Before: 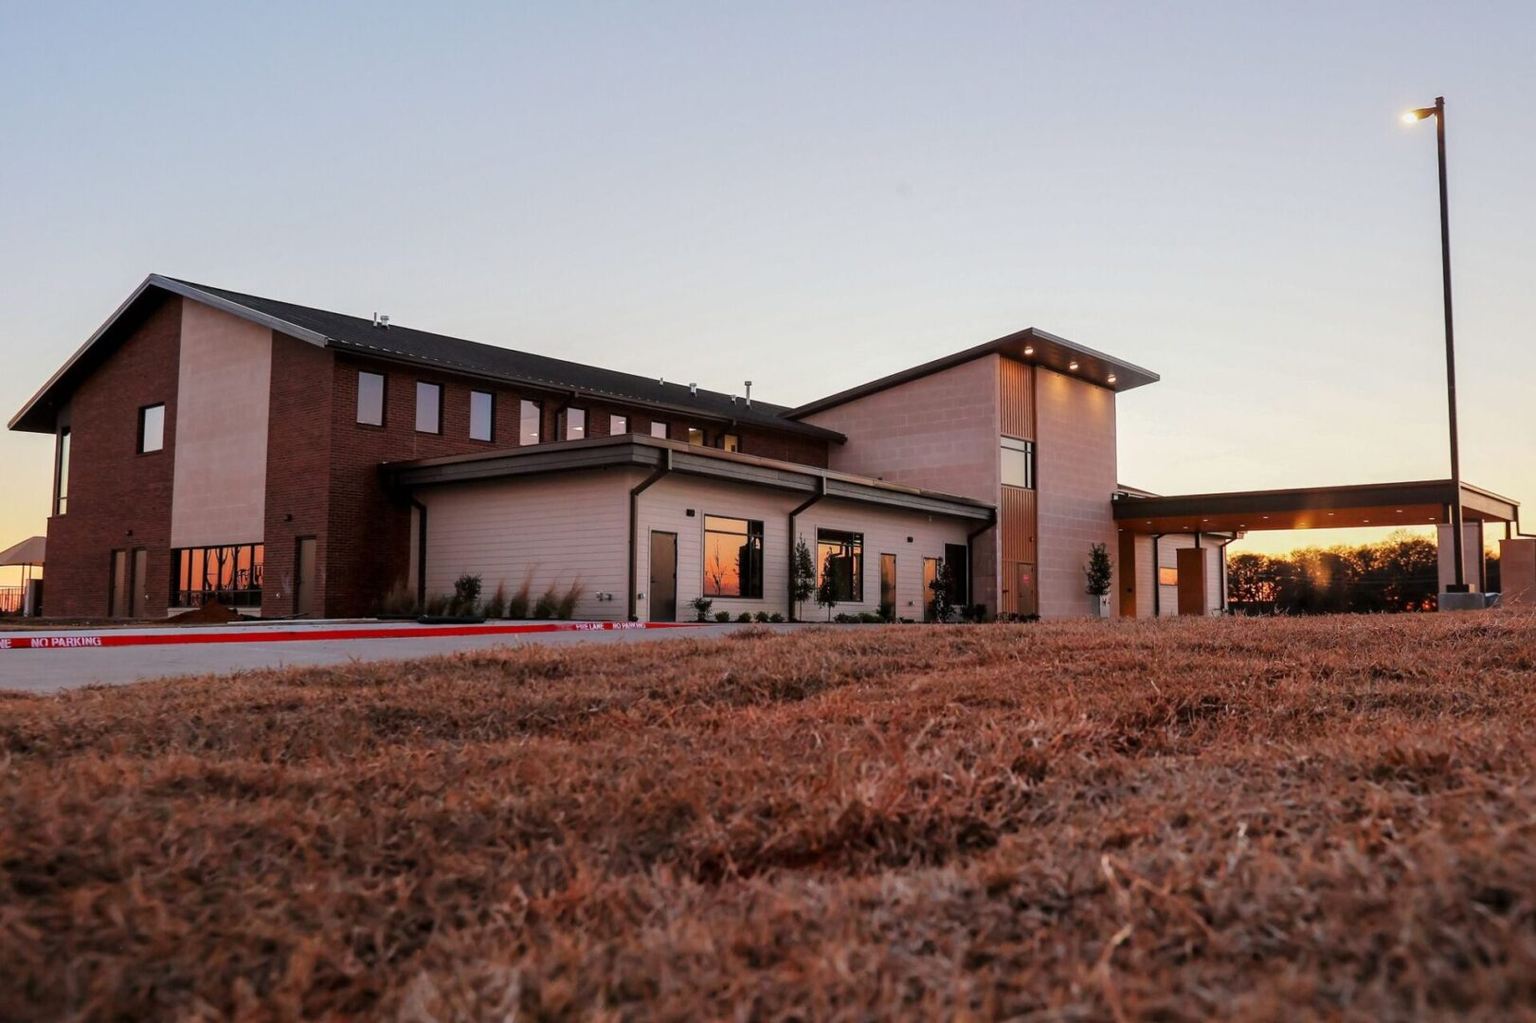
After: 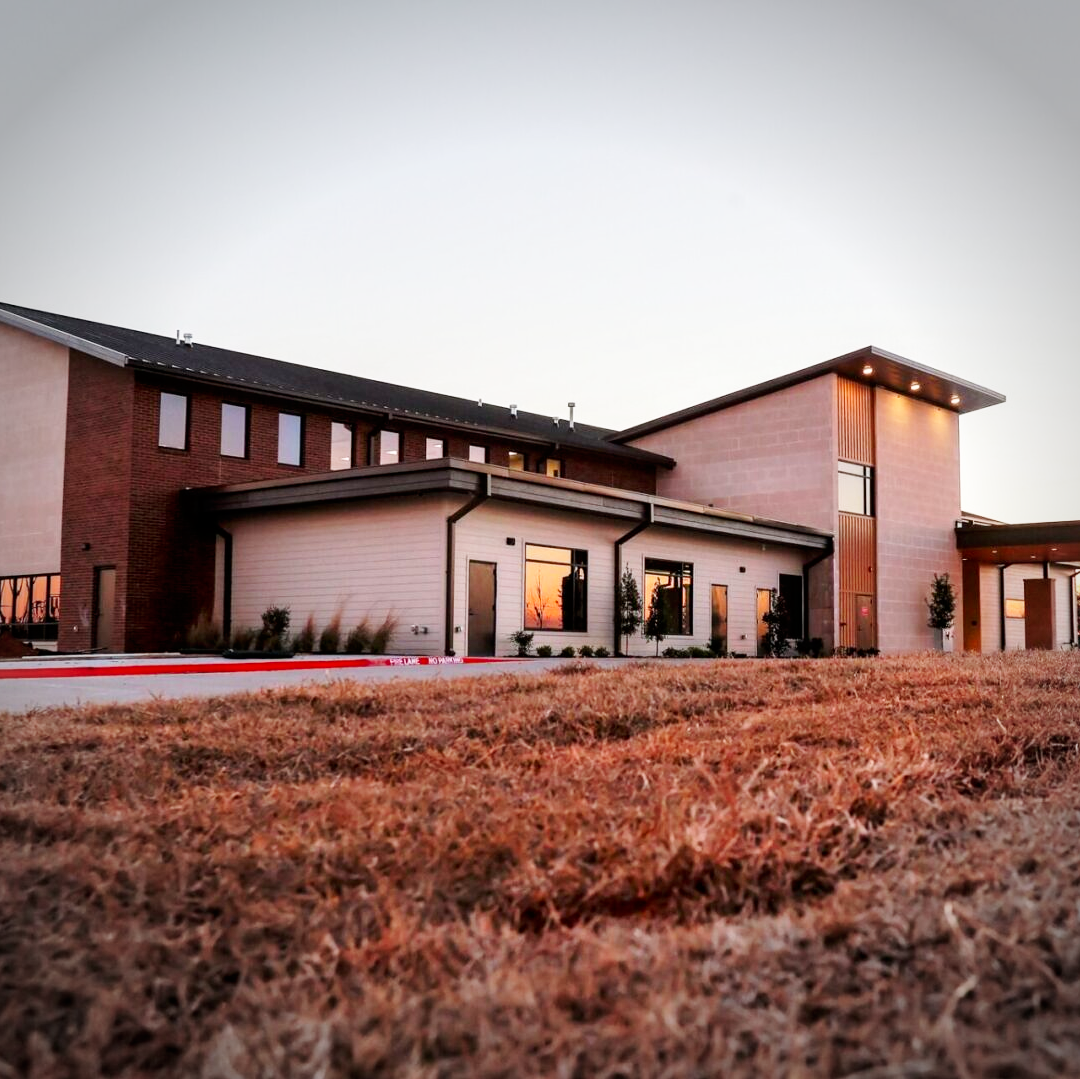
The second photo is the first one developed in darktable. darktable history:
base curve: curves: ch0 [(0, 0) (0.005, 0.002) (0.15, 0.3) (0.4, 0.7) (0.75, 0.95) (1, 1)], preserve colors none
vignetting: width/height ratio 1.094
crop and rotate: left 13.537%, right 19.796%
